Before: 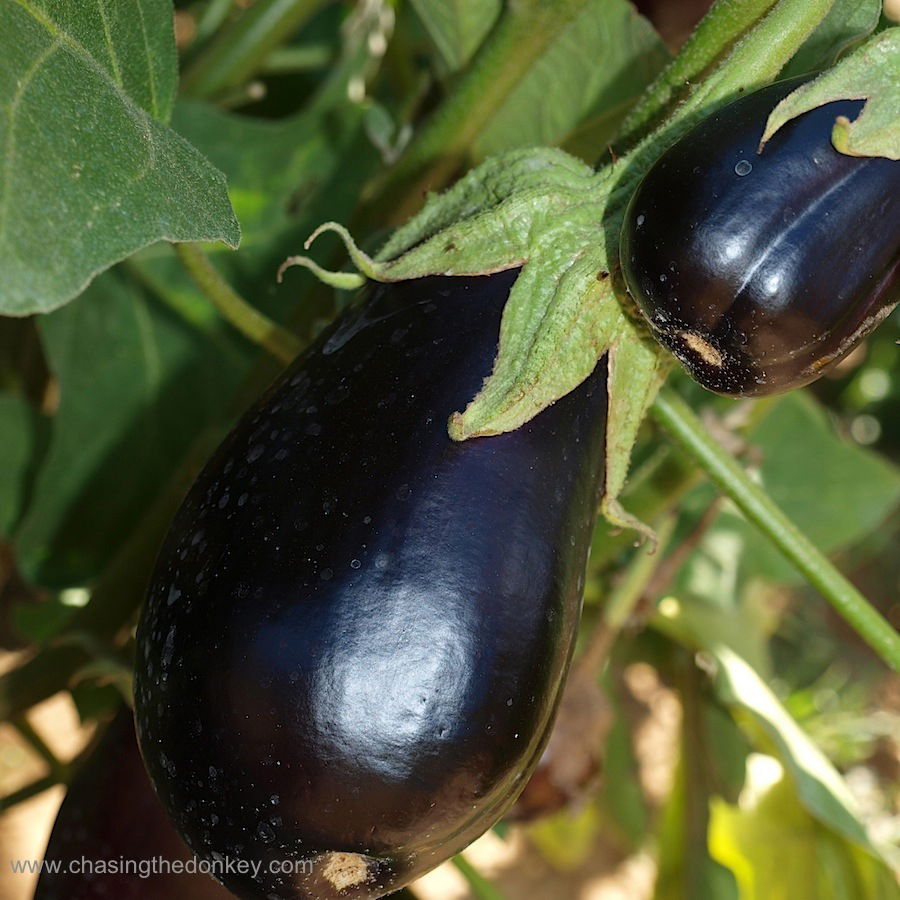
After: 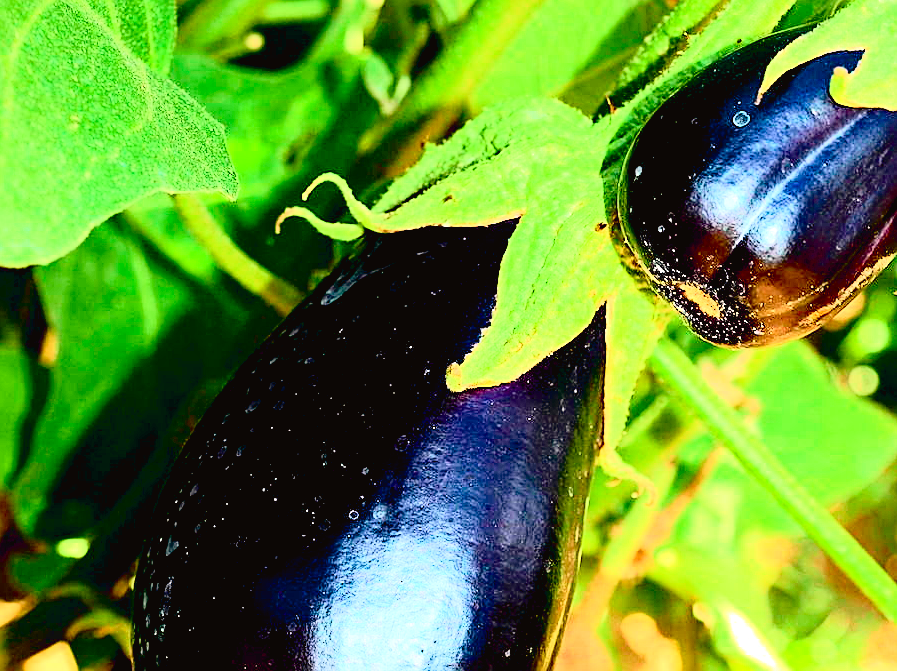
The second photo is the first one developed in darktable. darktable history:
crop: left 0.251%, top 5.551%, bottom 19.834%
color balance rgb: global offset › chroma 0.147%, global offset › hue 253.68°, perceptual saturation grading › global saturation 30.481%
exposure: black level correction 0.009, exposure 0.016 EV, compensate highlight preservation false
haze removal: compatibility mode true, adaptive false
sharpen: on, module defaults
tone curve: curves: ch0 [(0, 0.022) (0.177, 0.086) (0.392, 0.438) (0.704, 0.844) (0.858, 0.938) (1, 0.981)]; ch1 [(0, 0) (0.402, 0.36) (0.476, 0.456) (0.498, 0.501) (0.518, 0.521) (0.58, 0.598) (0.619, 0.65) (0.692, 0.737) (1, 1)]; ch2 [(0, 0) (0.415, 0.438) (0.483, 0.499) (0.503, 0.507) (0.526, 0.537) (0.563, 0.624) (0.626, 0.714) (0.699, 0.753) (0.997, 0.858)], color space Lab, independent channels, preserve colors none
contrast brightness saturation: saturation 0.122
tone equalizer: -8 EV 1.96 EV, -7 EV 1.98 EV, -6 EV 1.98 EV, -5 EV 1.97 EV, -4 EV 2 EV, -3 EV 1.49 EV, -2 EV 0.973 EV, -1 EV 0.501 EV, edges refinement/feathering 500, mask exposure compensation -1.57 EV, preserve details no
